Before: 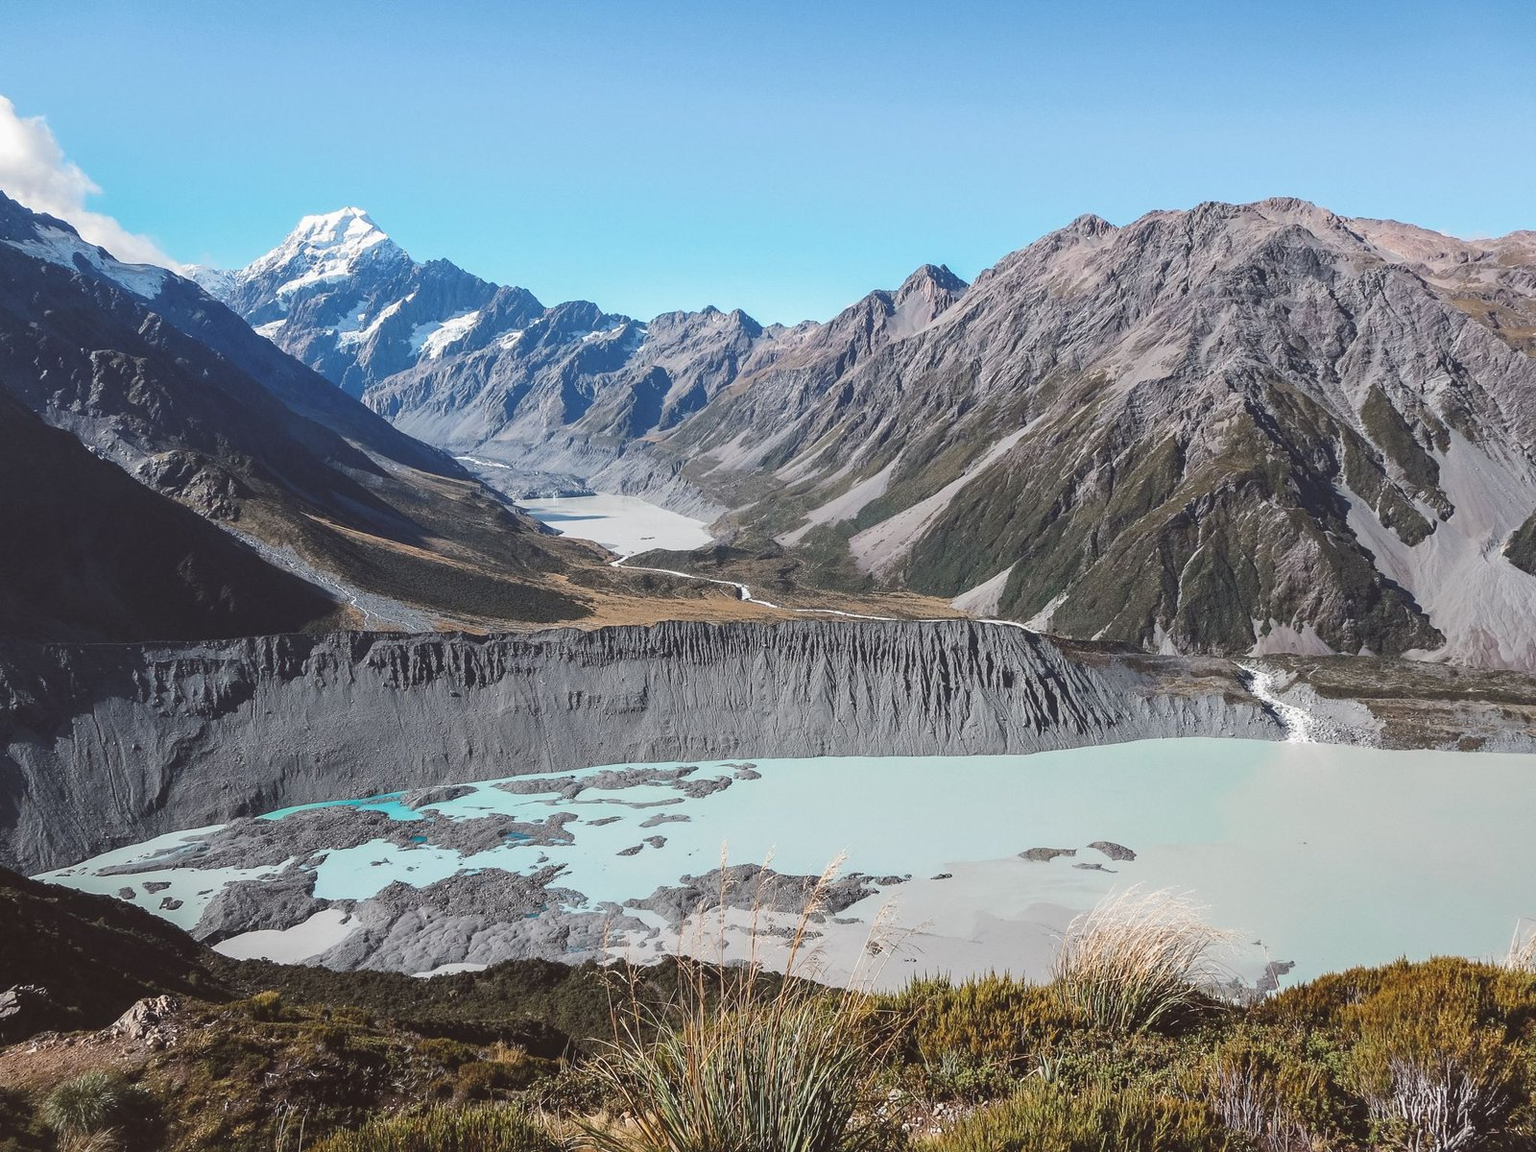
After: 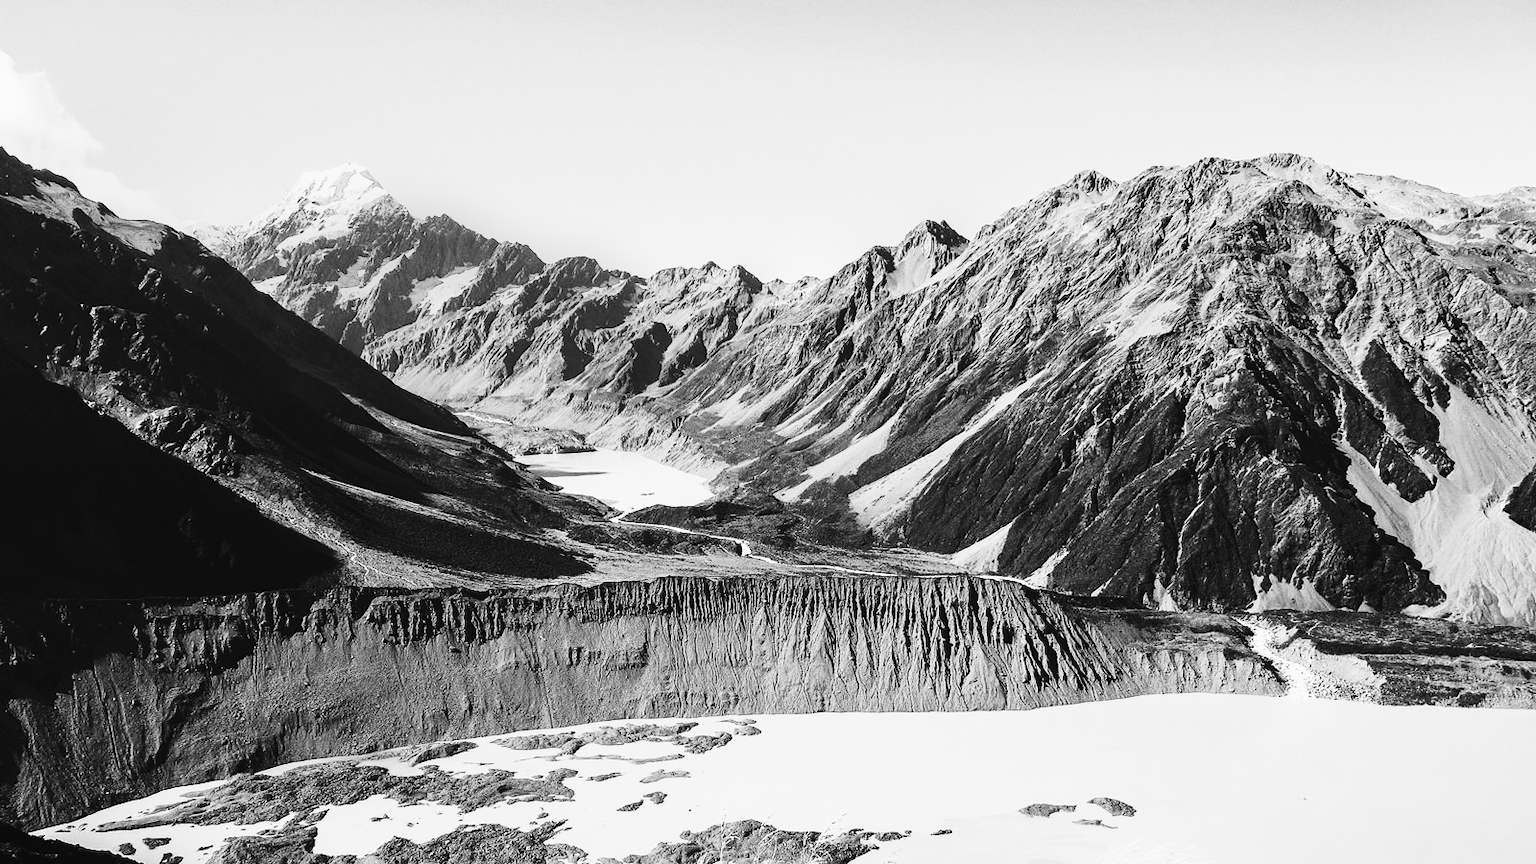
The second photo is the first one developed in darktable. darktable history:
tone curve: curves: ch0 [(0, 0) (0.003, 0.006) (0.011, 0.008) (0.025, 0.011) (0.044, 0.015) (0.069, 0.019) (0.1, 0.023) (0.136, 0.03) (0.177, 0.042) (0.224, 0.065) (0.277, 0.103) (0.335, 0.177) (0.399, 0.294) (0.468, 0.463) (0.543, 0.639) (0.623, 0.805) (0.709, 0.909) (0.801, 0.967) (0.898, 0.989) (1, 1)], preserve colors none
monochrome: a 16.06, b 15.48, size 1
crop: top 3.857%, bottom 21.132%
